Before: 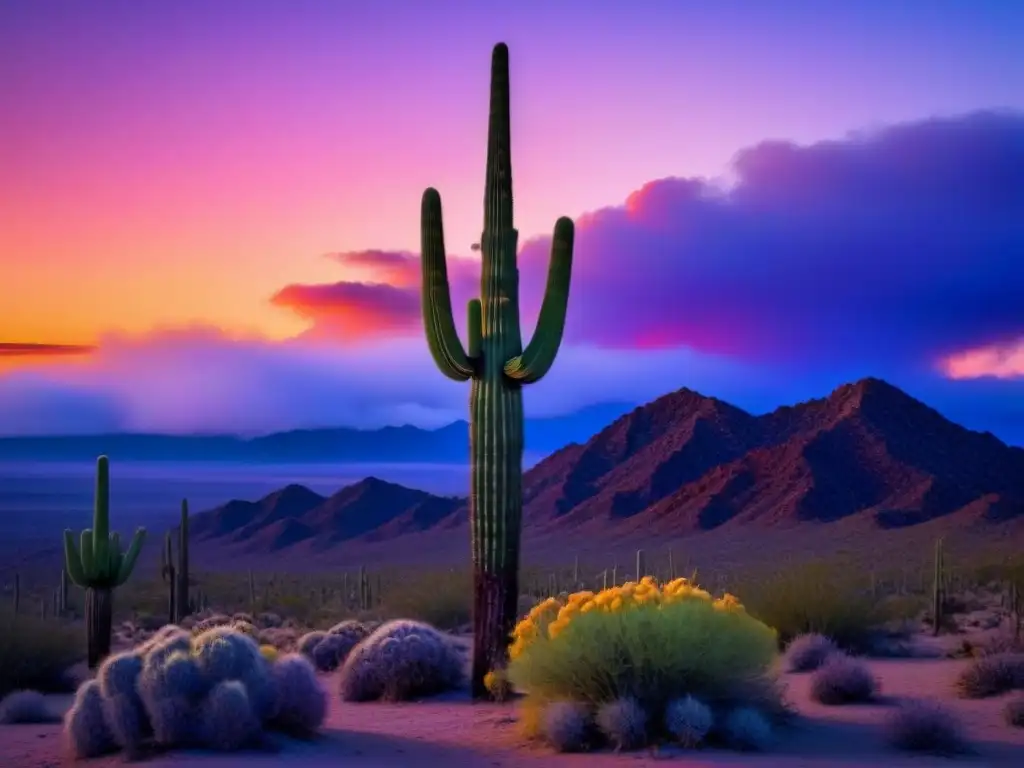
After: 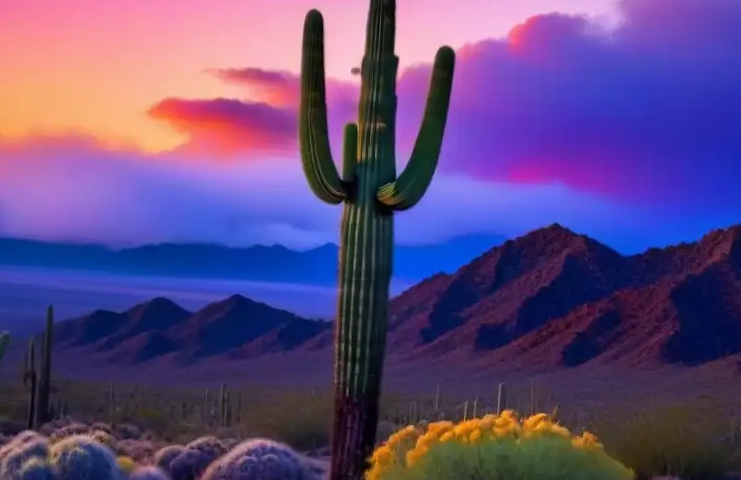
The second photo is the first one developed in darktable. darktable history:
crop and rotate: angle -3.33°, left 9.763%, top 20.637%, right 12.36%, bottom 12.043%
